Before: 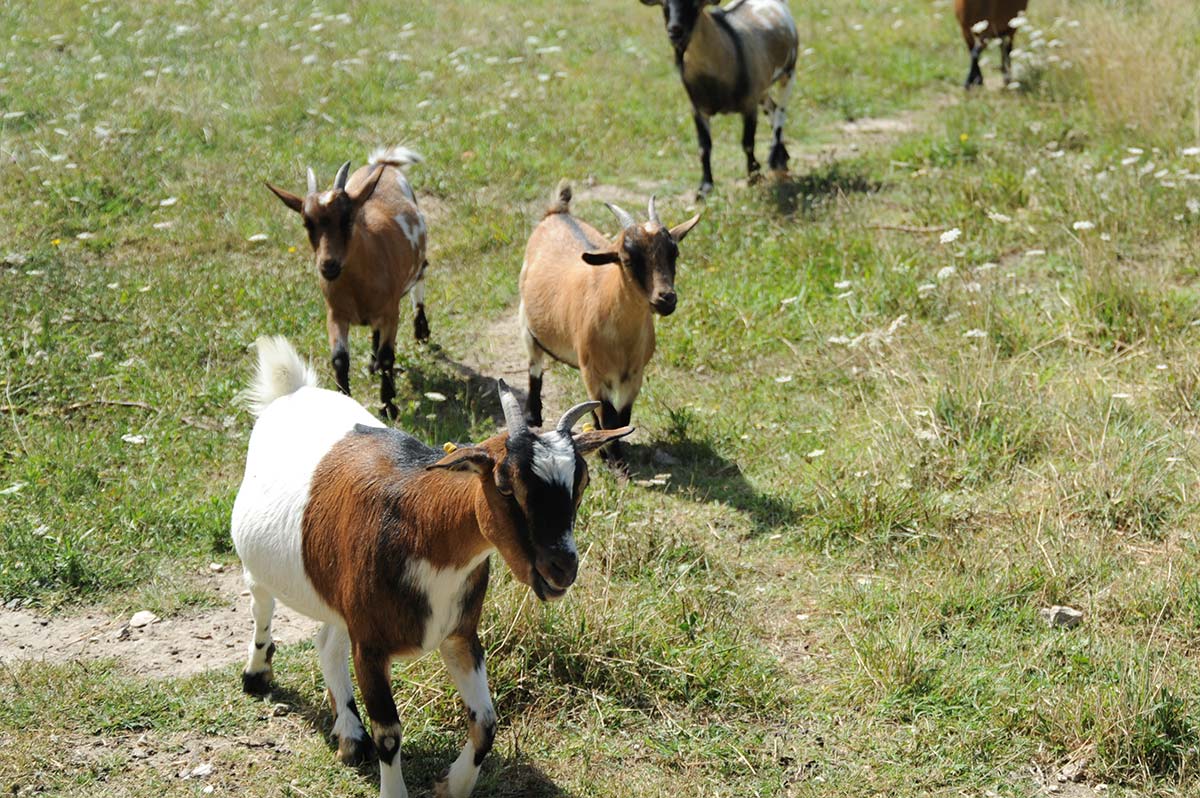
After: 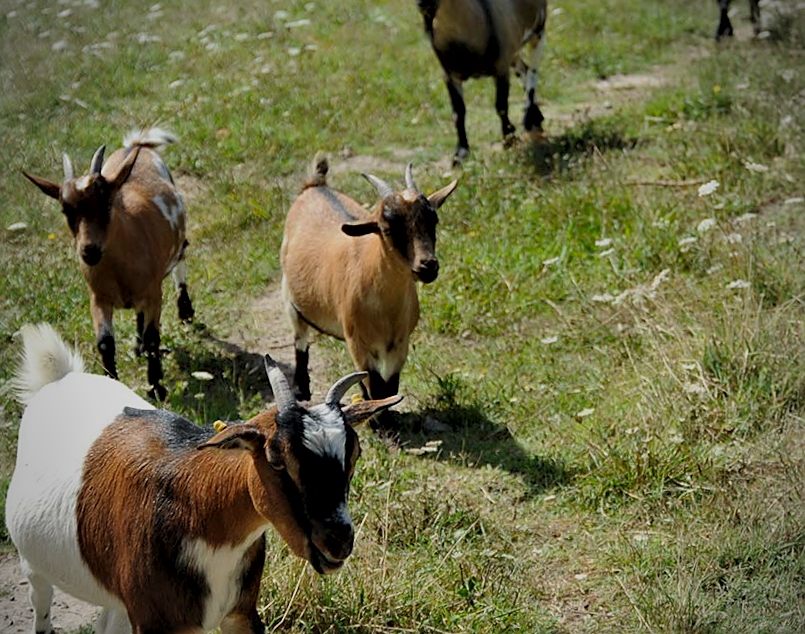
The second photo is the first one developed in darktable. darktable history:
vignetting: on, module defaults
crop: left 18.479%, right 12.2%, bottom 13.971%
contrast equalizer: y [[0.514, 0.573, 0.581, 0.508, 0.5, 0.5], [0.5 ×6], [0.5 ×6], [0 ×6], [0 ×6]], mix 0.79
rotate and perspective: rotation -3°, crop left 0.031, crop right 0.968, crop top 0.07, crop bottom 0.93
contrast brightness saturation: contrast 0.24, brightness 0.26, saturation 0.39
exposure: exposure -1.468 EV, compensate highlight preservation false
sharpen: on, module defaults
